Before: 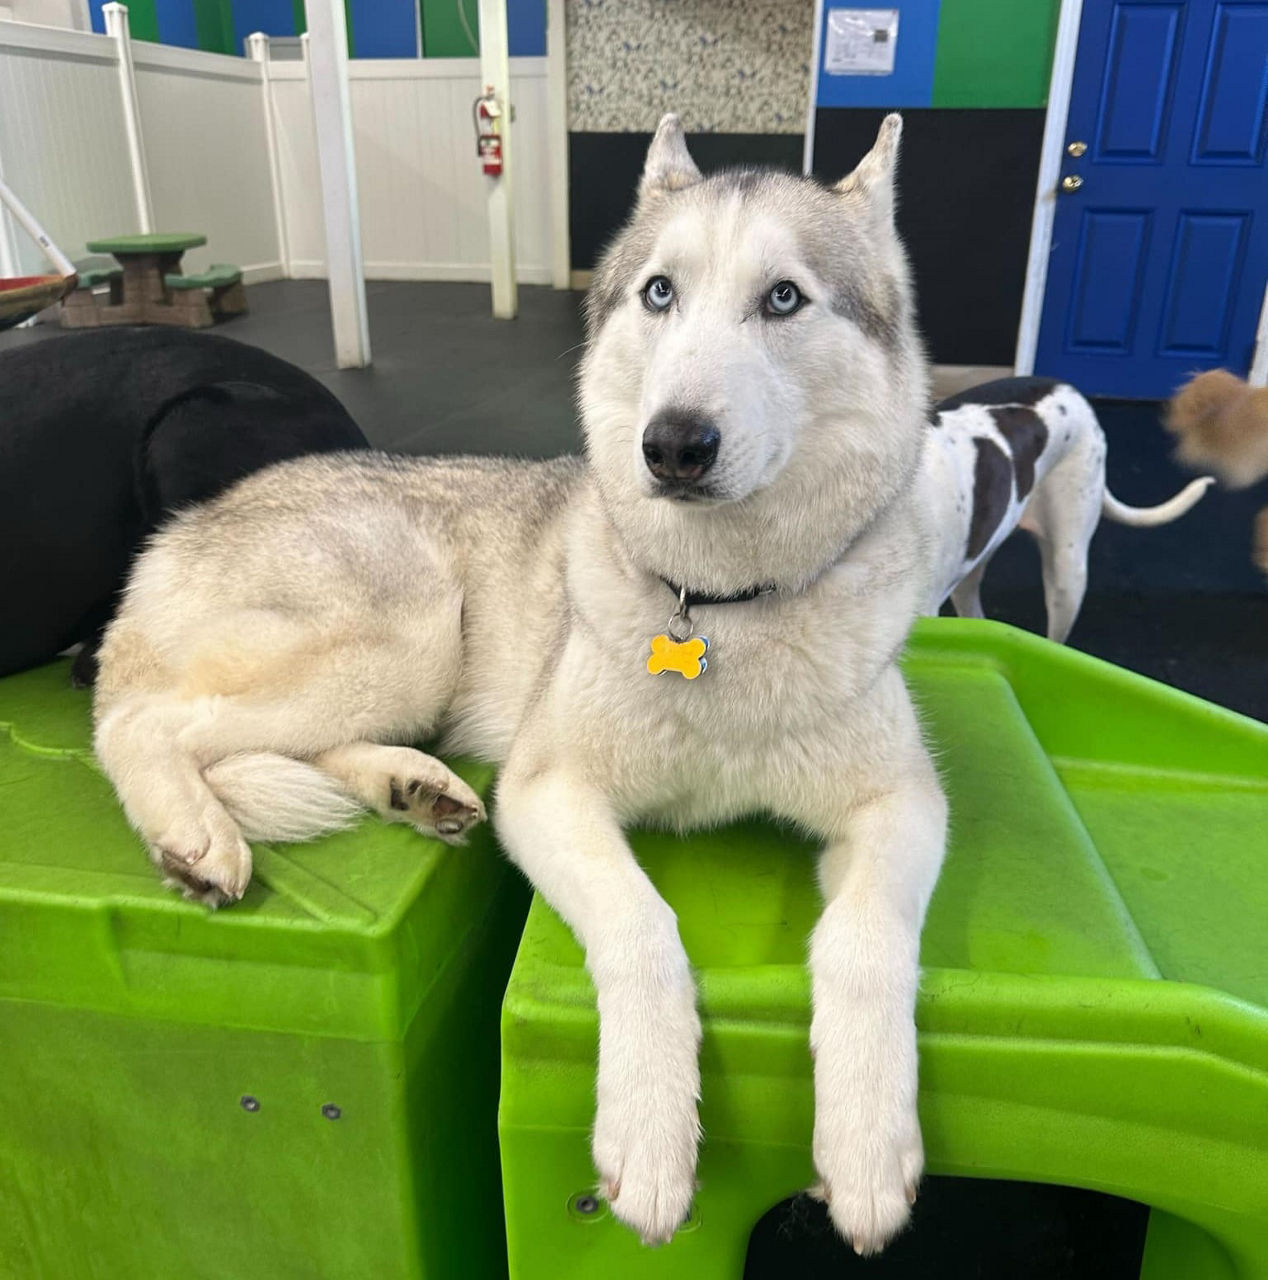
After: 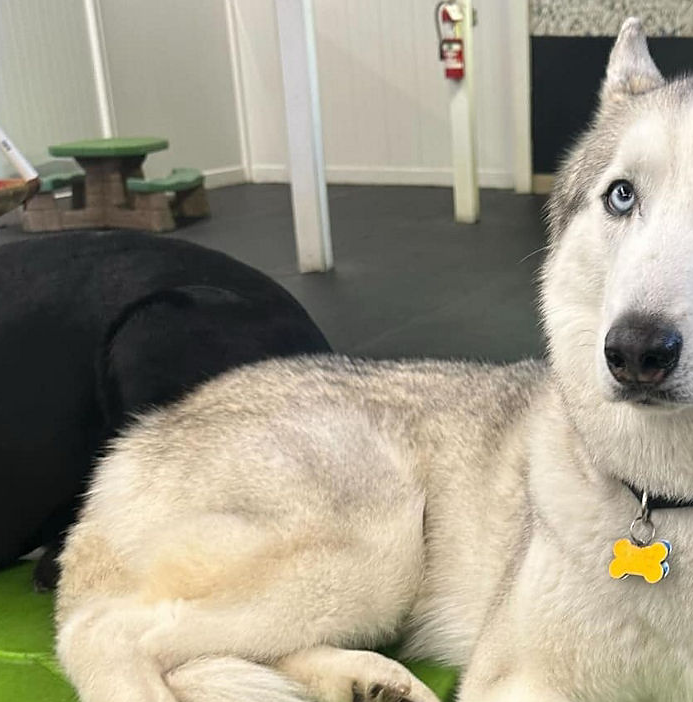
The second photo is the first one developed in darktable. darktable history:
sharpen: radius 1.458, amount 0.398, threshold 1.271
crop and rotate: left 3.047%, top 7.509%, right 42.236%, bottom 37.598%
tone equalizer: -8 EV -0.55 EV
